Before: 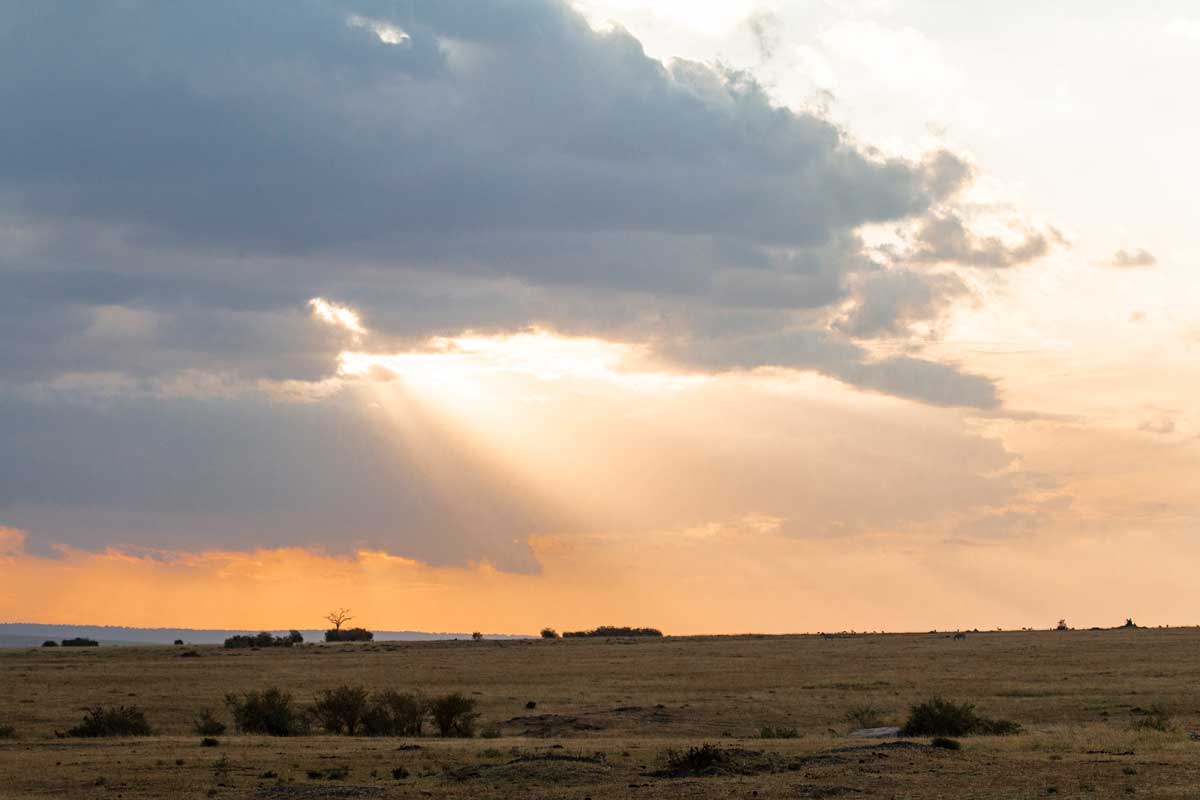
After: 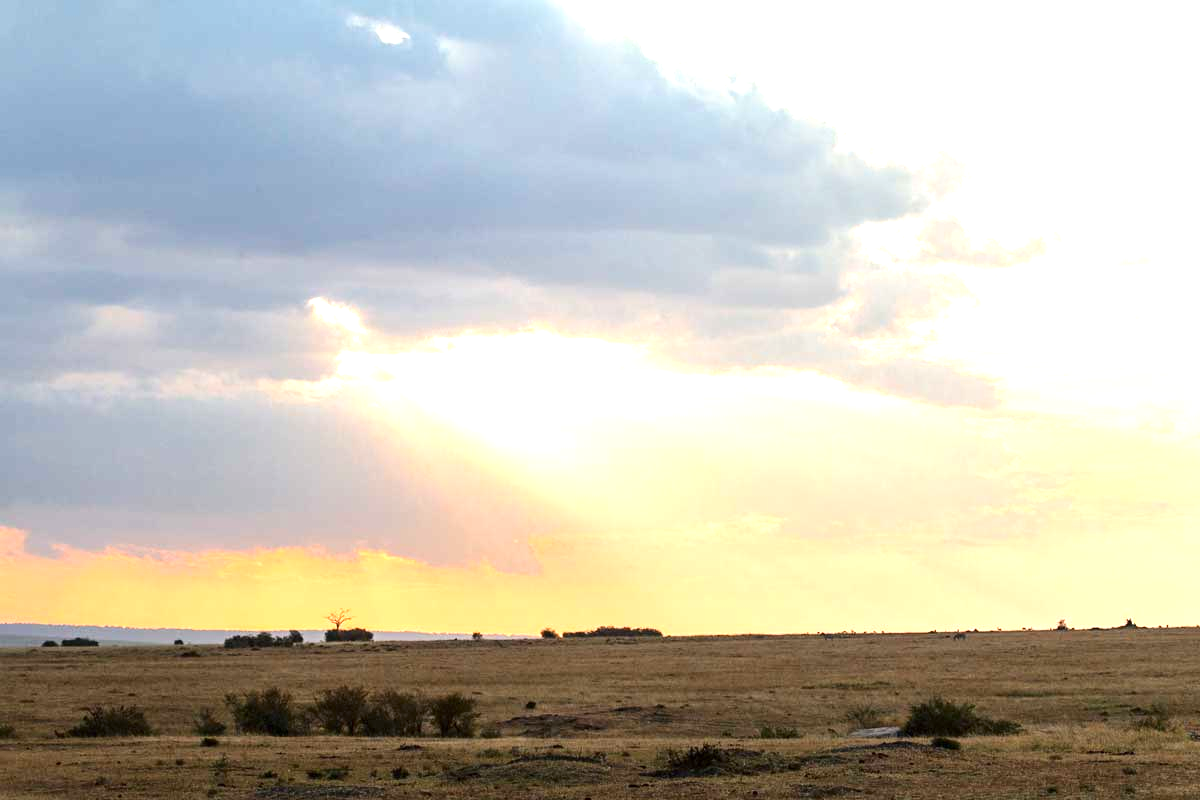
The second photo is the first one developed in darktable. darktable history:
exposure: exposure 1 EV, compensate exposure bias true, compensate highlight preservation false
contrast brightness saturation: contrast 0.136
